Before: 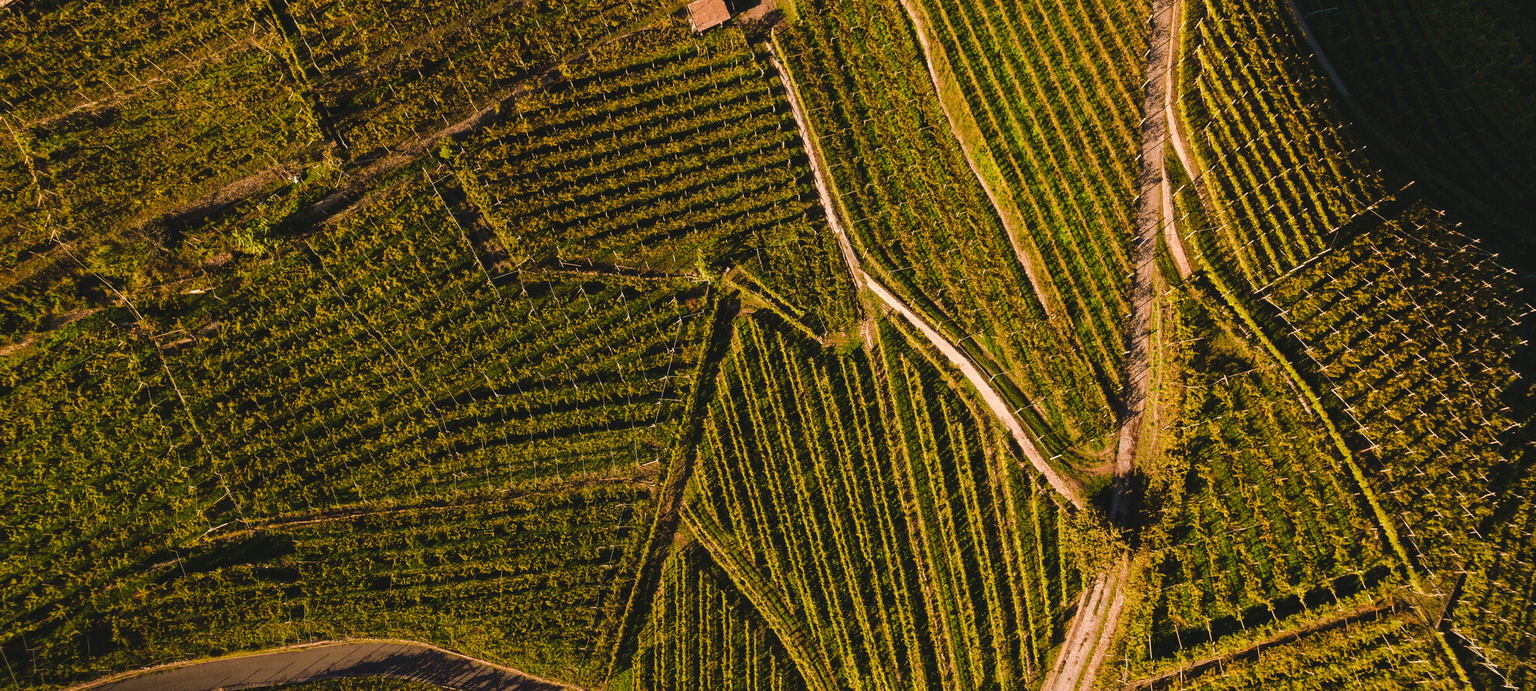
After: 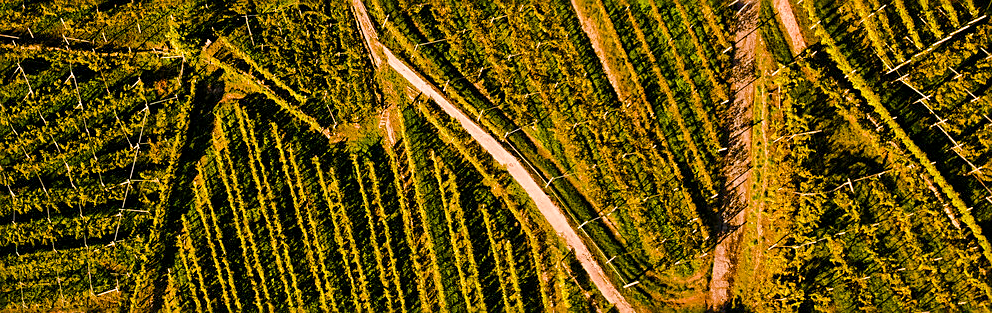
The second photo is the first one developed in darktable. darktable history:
shadows and highlights: white point adjustment 0.142, highlights -71.17, soften with gaussian
crop: left 36.877%, top 34.317%, right 13.02%, bottom 30.49%
sharpen: on, module defaults
color balance rgb: shadows lift › chroma 2.007%, shadows lift › hue 215.06°, highlights gain › chroma 1.451%, highlights gain › hue 307.85°, global offset › luminance -0.839%, linear chroma grading › global chroma 20.314%, perceptual saturation grading › global saturation 20%, perceptual saturation grading › highlights -25.286%, perceptual saturation grading › shadows 49.473%
